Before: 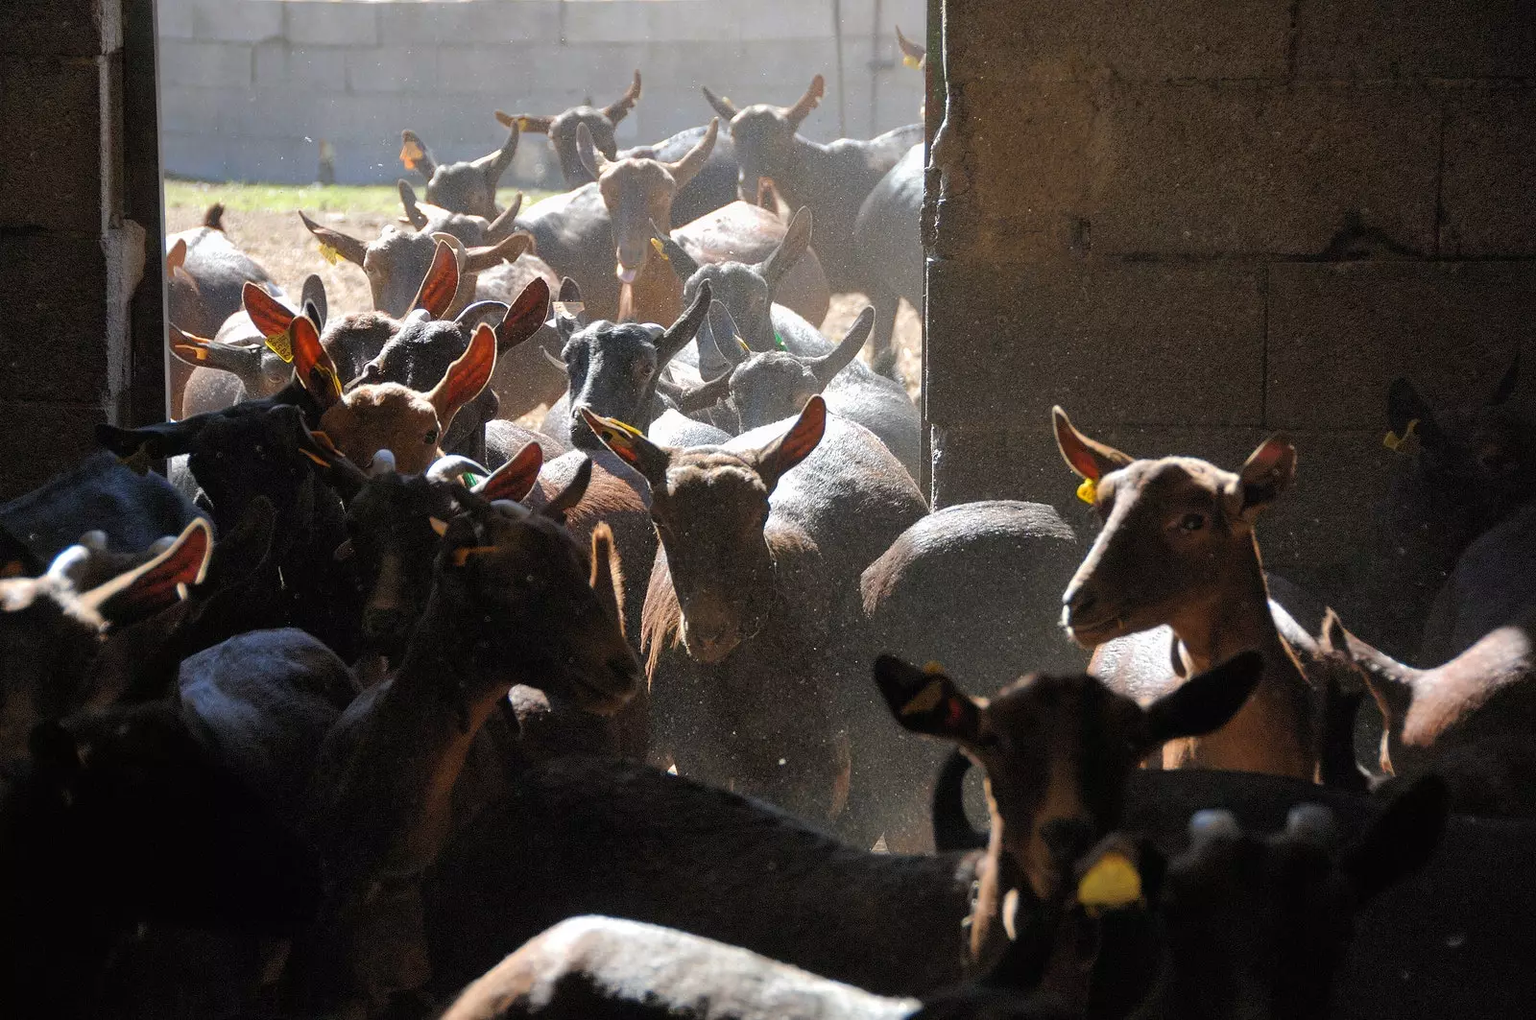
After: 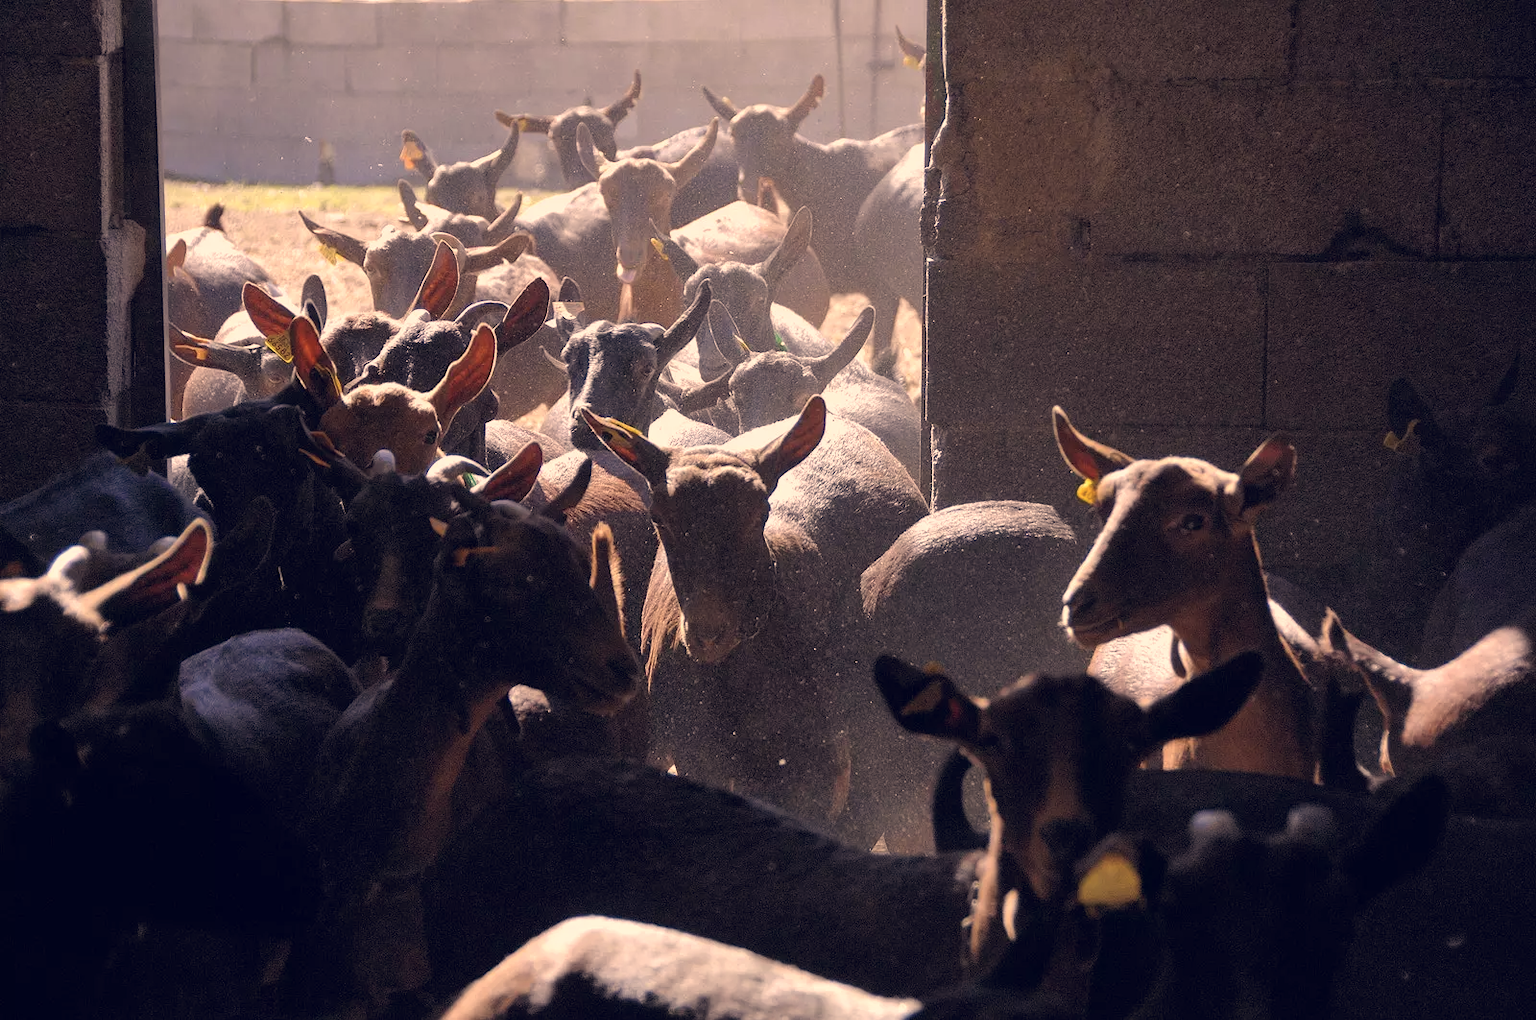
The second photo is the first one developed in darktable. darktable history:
color correction: highlights a* 20.12, highlights b* 27, shadows a* 3.34, shadows b* -17.7, saturation 0.738
